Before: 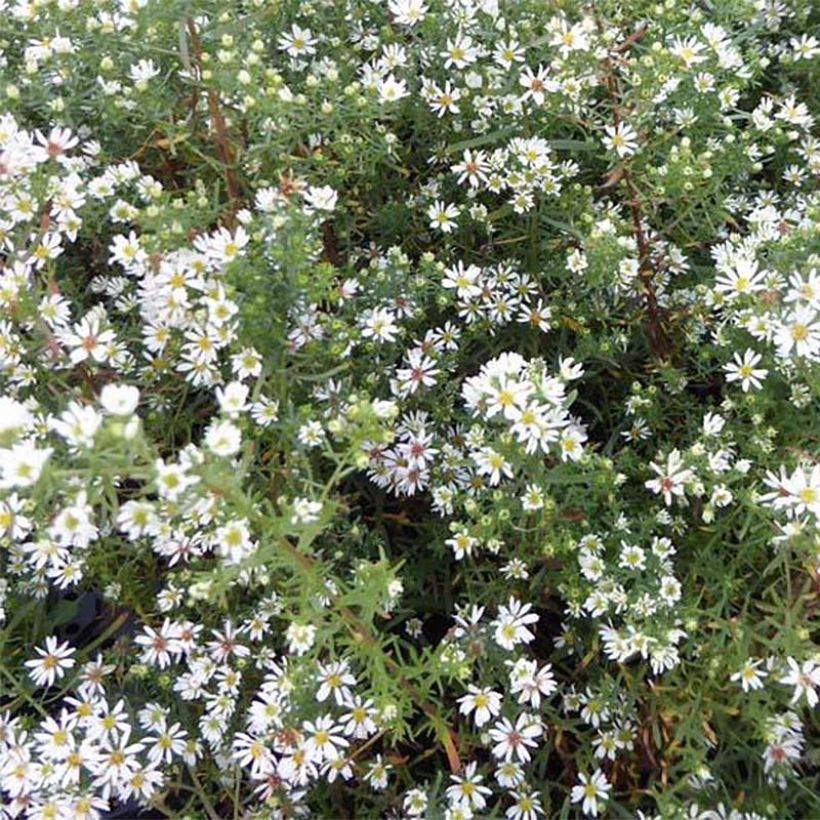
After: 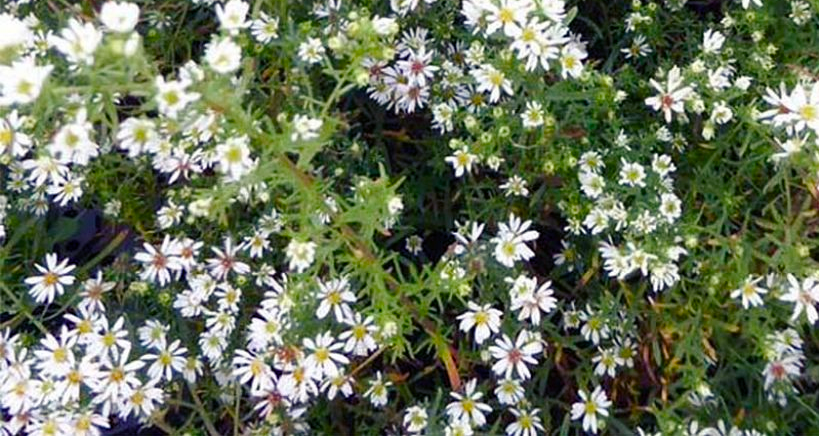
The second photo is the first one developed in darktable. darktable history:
crop and rotate: top 46.727%, right 0.099%
color balance rgb: shadows lift › luminance -21.34%, shadows lift › chroma 6.676%, shadows lift › hue 267.58°, perceptual saturation grading › global saturation 27.464%, perceptual saturation grading › highlights -28.262%, perceptual saturation grading › mid-tones 15.508%, perceptual saturation grading › shadows 32.899%
